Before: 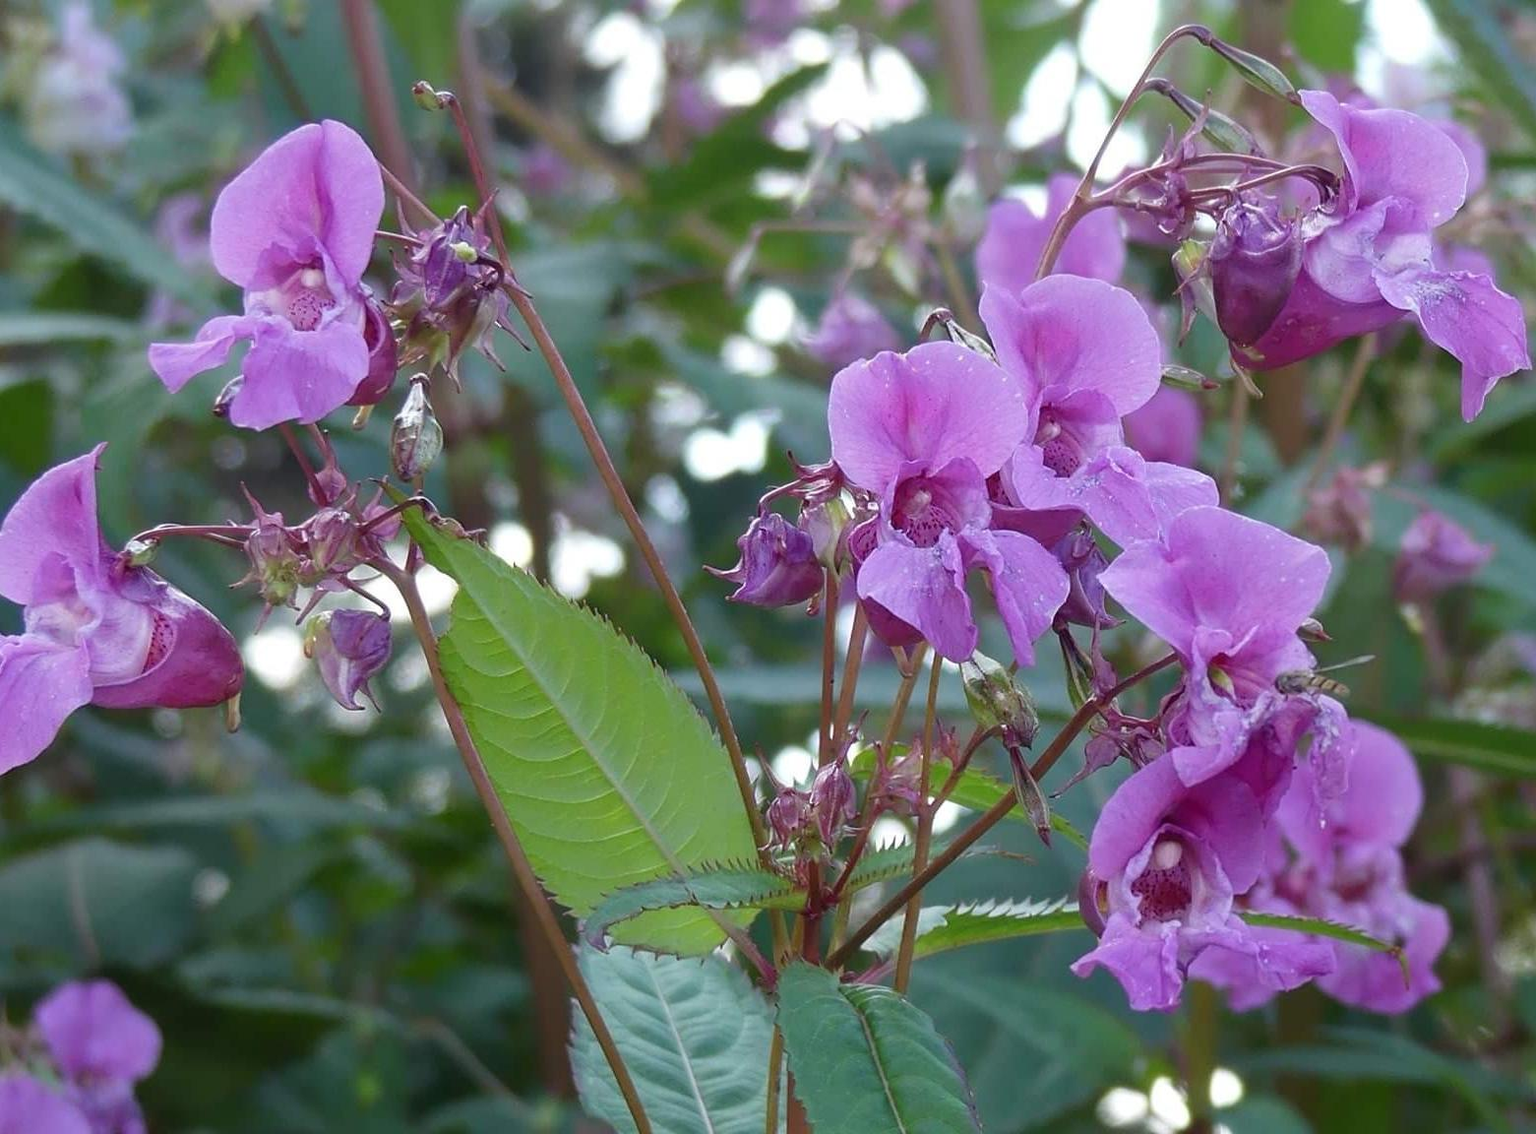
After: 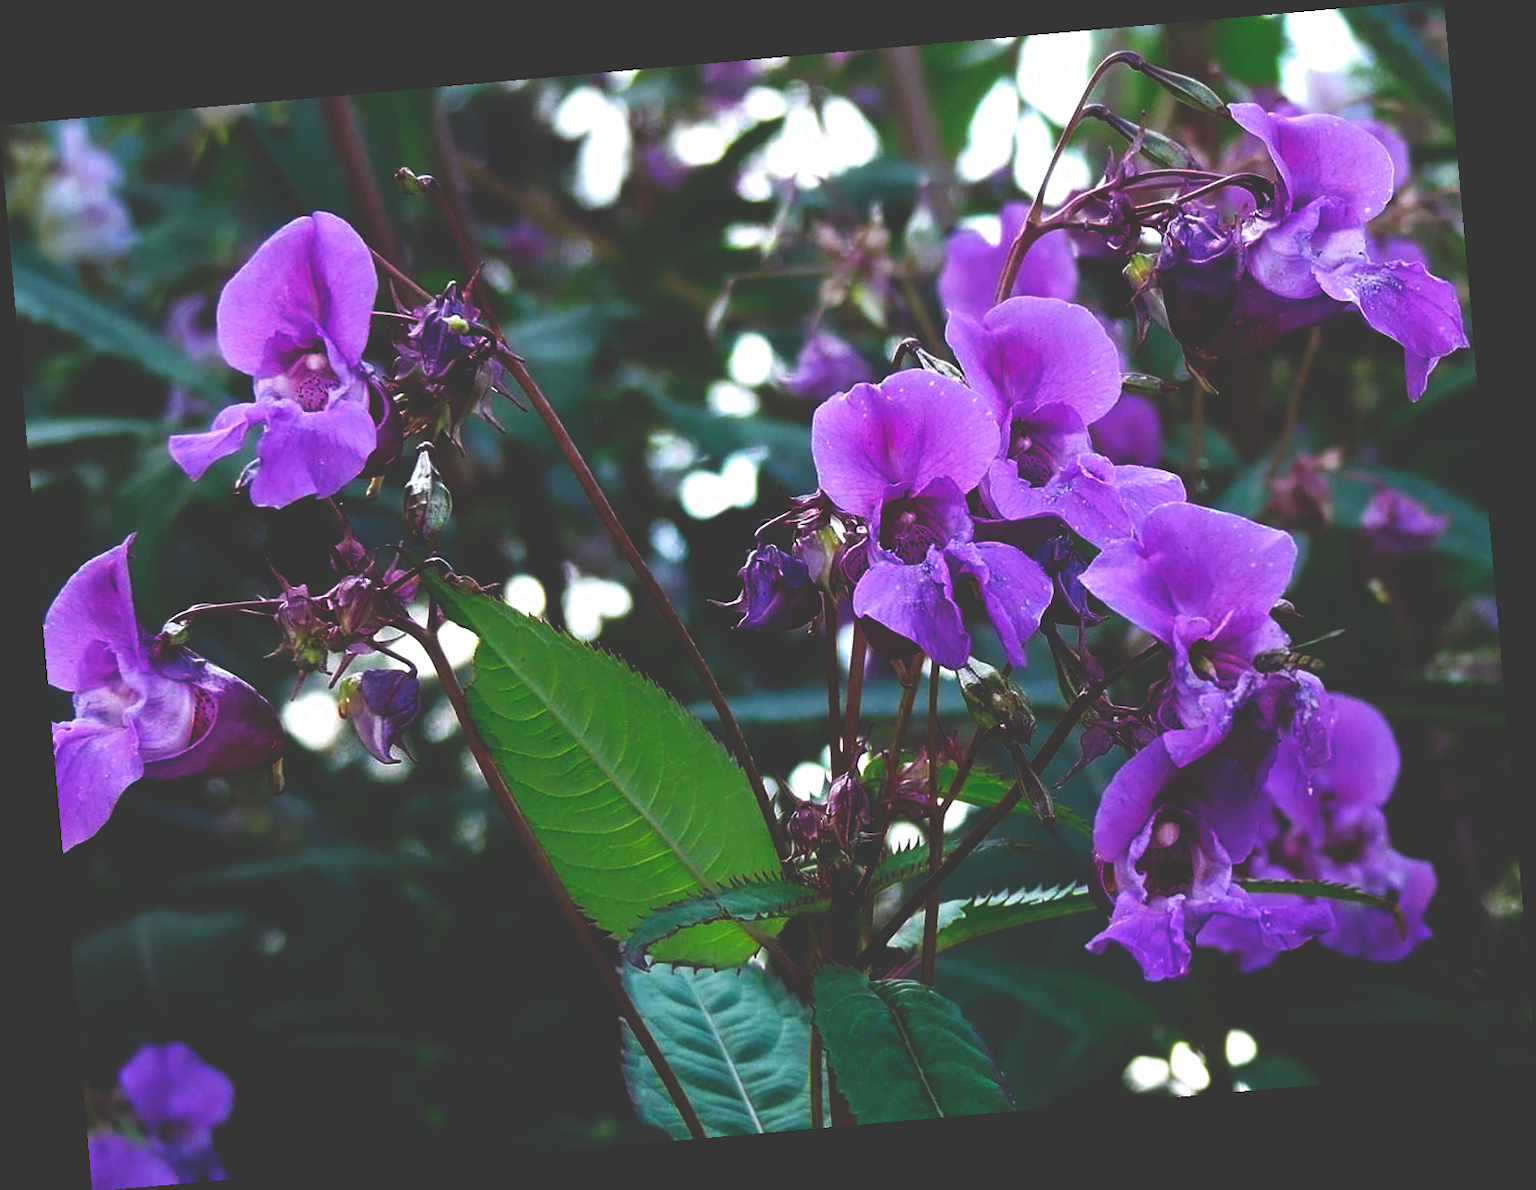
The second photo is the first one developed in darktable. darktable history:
rotate and perspective: rotation -4.98°, automatic cropping off
base curve: curves: ch0 [(0, 0.036) (0.083, 0.04) (0.804, 1)], preserve colors none
